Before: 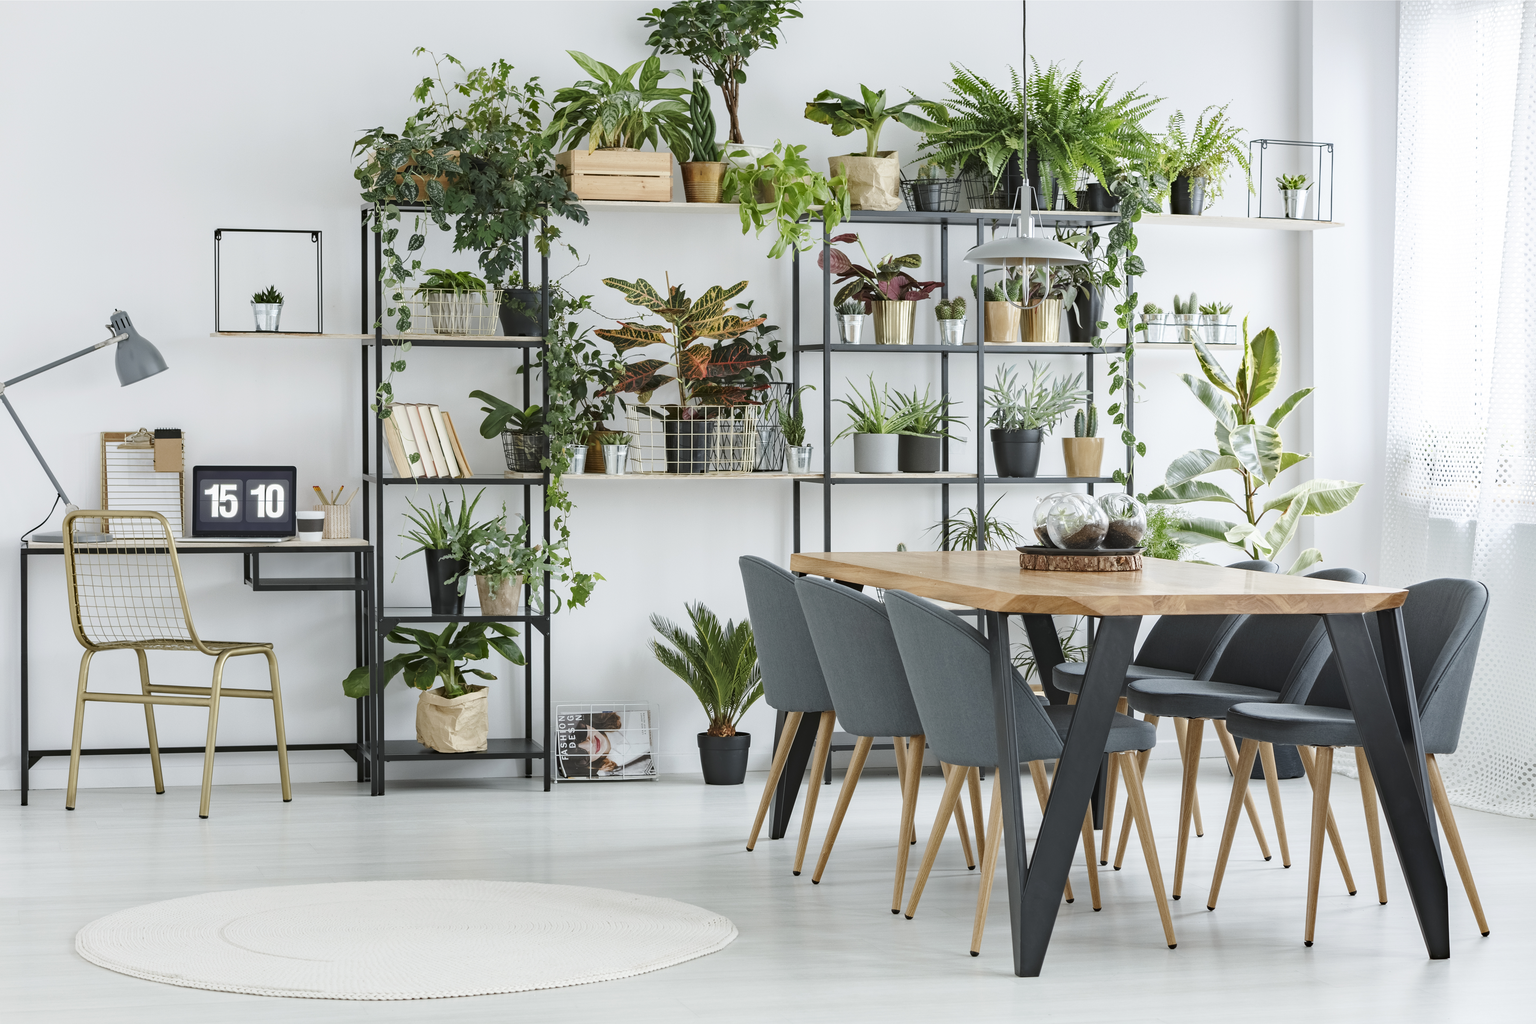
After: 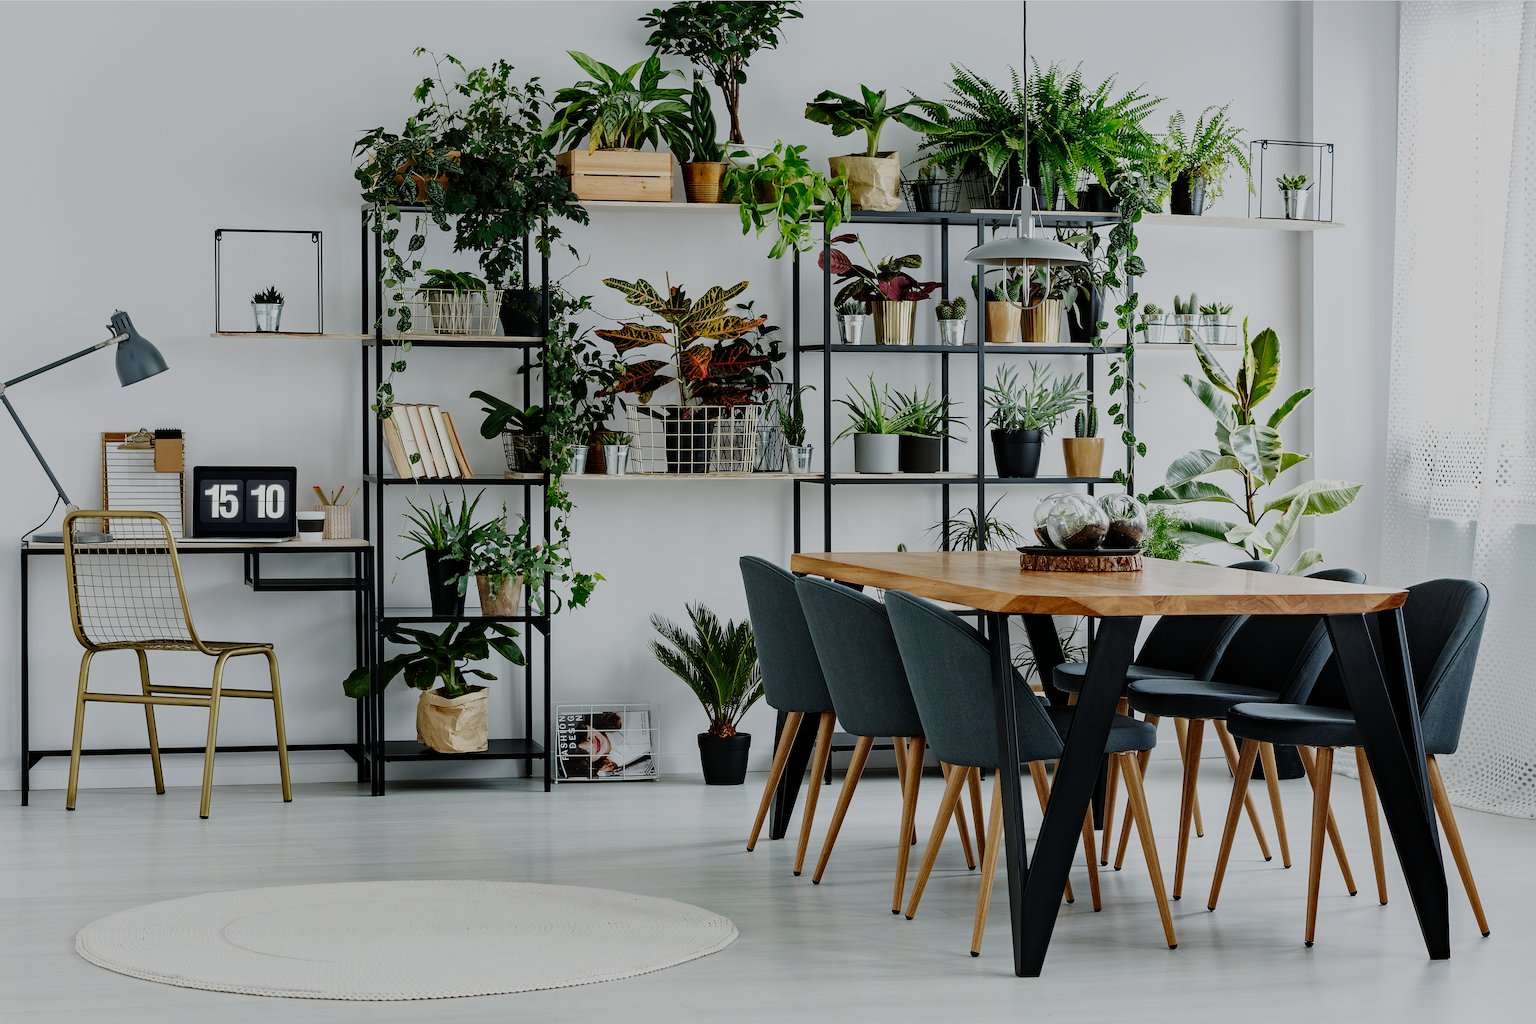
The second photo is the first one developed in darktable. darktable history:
sharpen: on, module defaults
exposure: exposure -2.033 EV, compensate highlight preservation false
local contrast: mode bilateral grid, contrast 21, coarseness 50, detail 119%, midtone range 0.2
base curve: curves: ch0 [(0, 0) (0, 0) (0.002, 0.001) (0.008, 0.003) (0.019, 0.011) (0.037, 0.037) (0.064, 0.11) (0.102, 0.232) (0.152, 0.379) (0.216, 0.524) (0.296, 0.665) (0.394, 0.789) (0.512, 0.881) (0.651, 0.945) (0.813, 0.986) (1, 1)], preserve colors none
